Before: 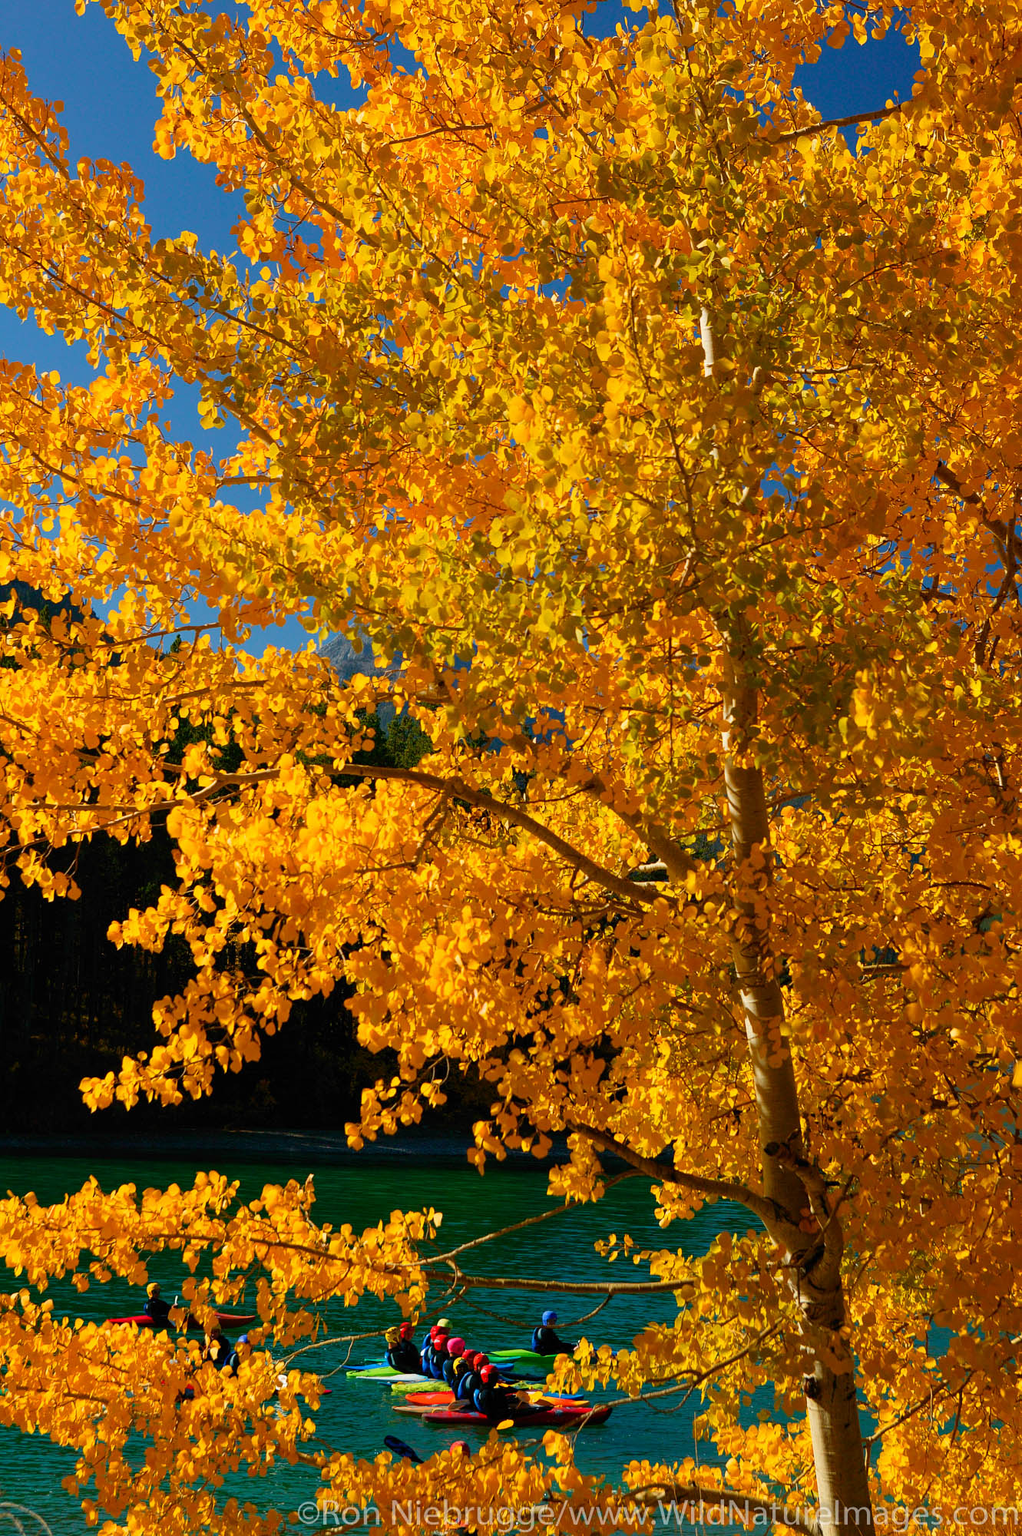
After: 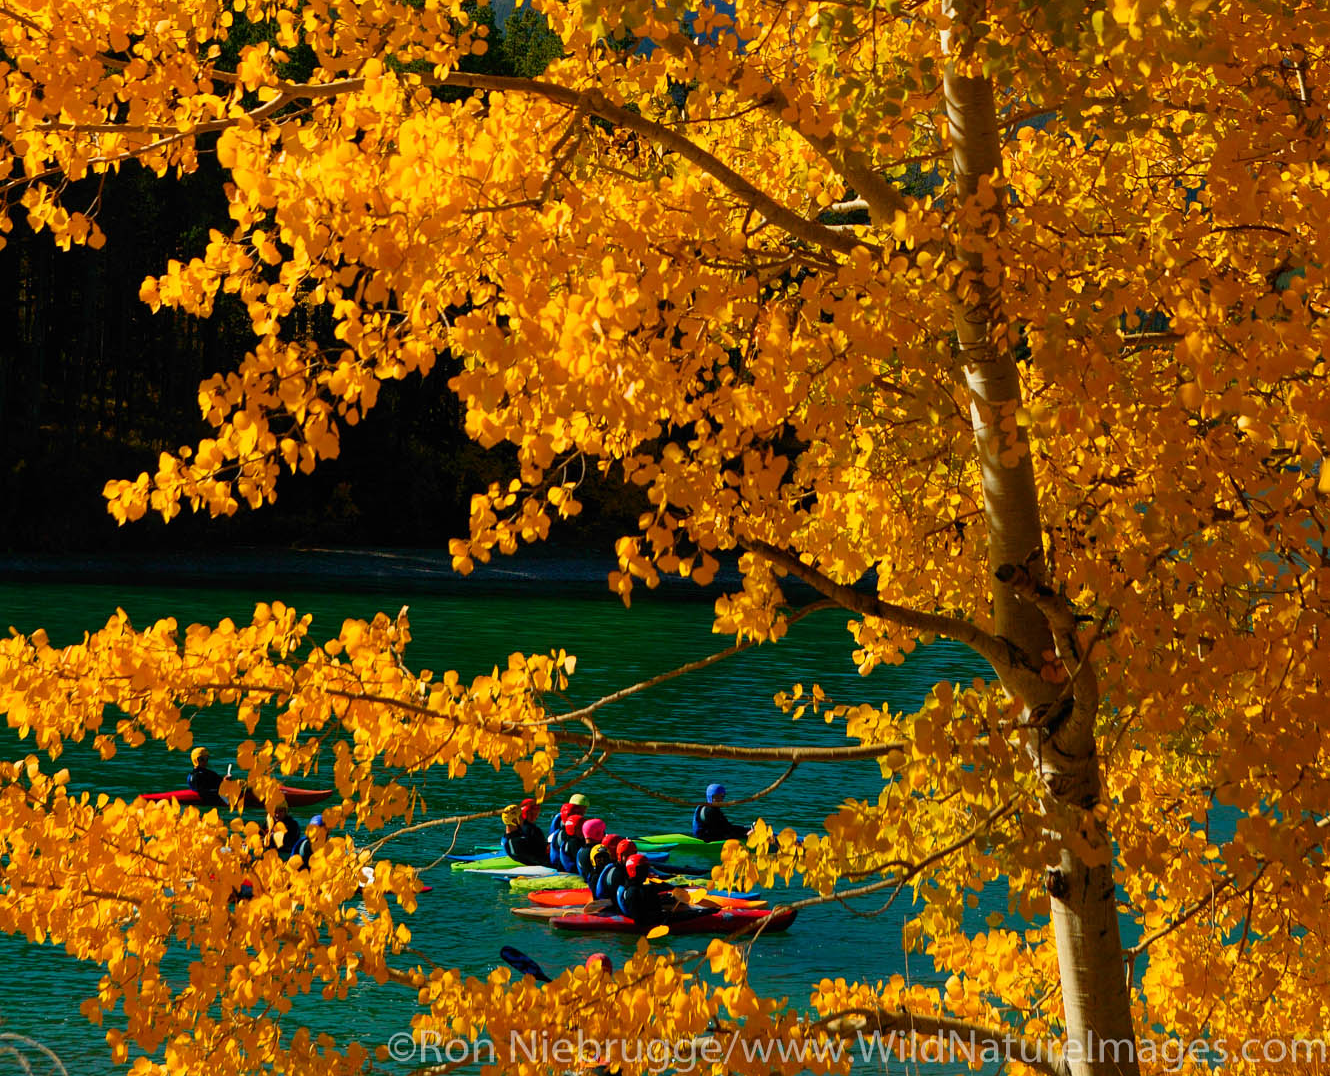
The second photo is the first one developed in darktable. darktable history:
crop and rotate: top 46.151%, right 0.003%
